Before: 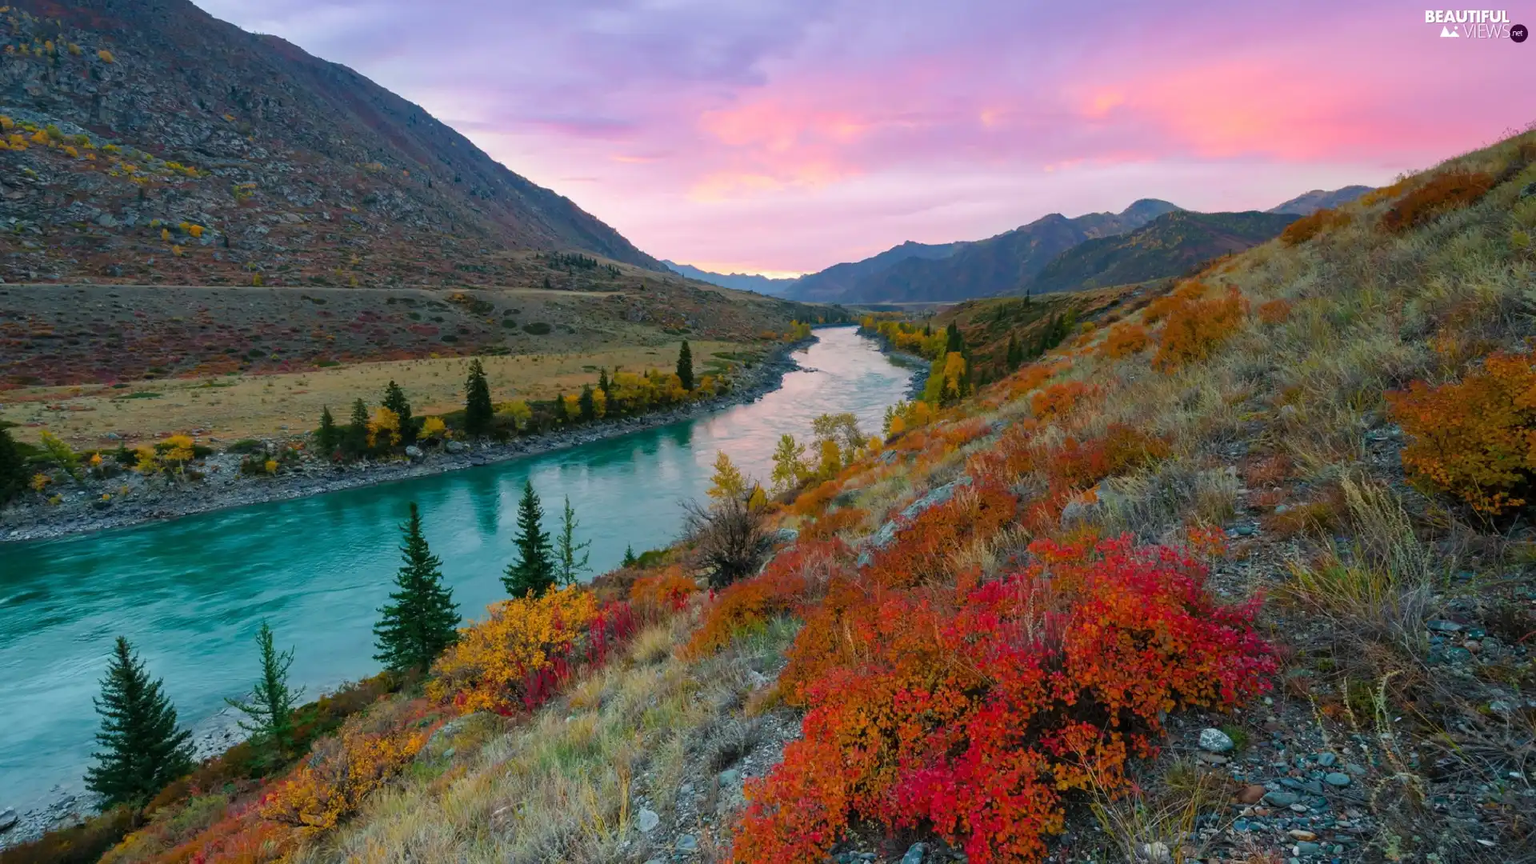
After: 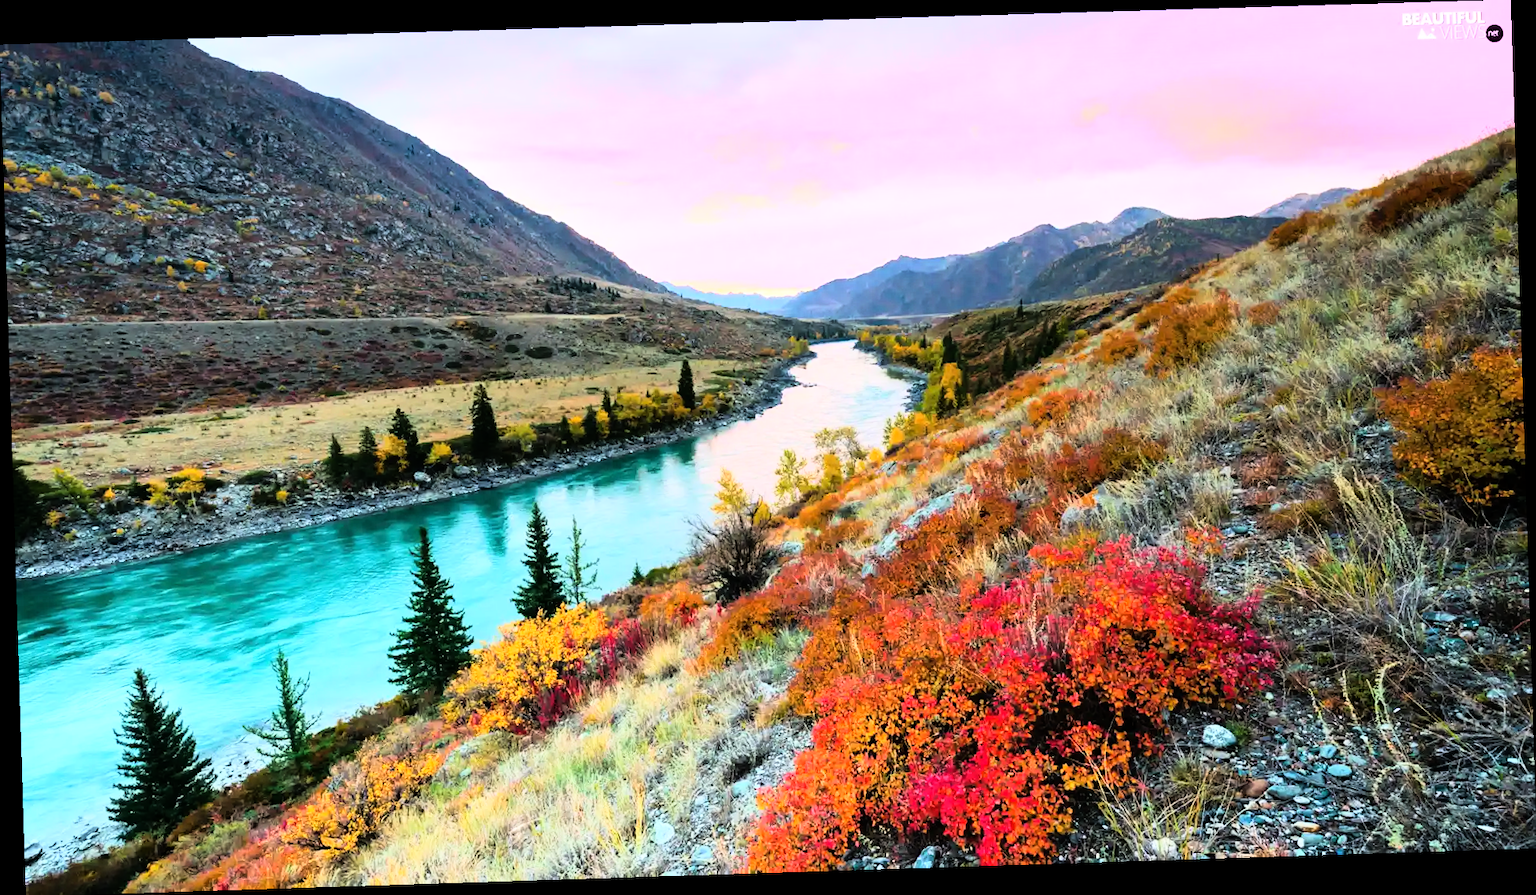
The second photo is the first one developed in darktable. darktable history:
rotate and perspective: rotation -1.77°, lens shift (horizontal) 0.004, automatic cropping off
exposure: exposure 0.6 EV, compensate highlight preservation false
graduated density: rotation -0.352°, offset 57.64
rgb curve: curves: ch0 [(0, 0) (0.21, 0.15) (0.24, 0.21) (0.5, 0.75) (0.75, 0.96) (0.89, 0.99) (1, 1)]; ch1 [(0, 0.02) (0.21, 0.13) (0.25, 0.2) (0.5, 0.67) (0.75, 0.9) (0.89, 0.97) (1, 1)]; ch2 [(0, 0.02) (0.21, 0.13) (0.25, 0.2) (0.5, 0.67) (0.75, 0.9) (0.89, 0.97) (1, 1)], compensate middle gray true
